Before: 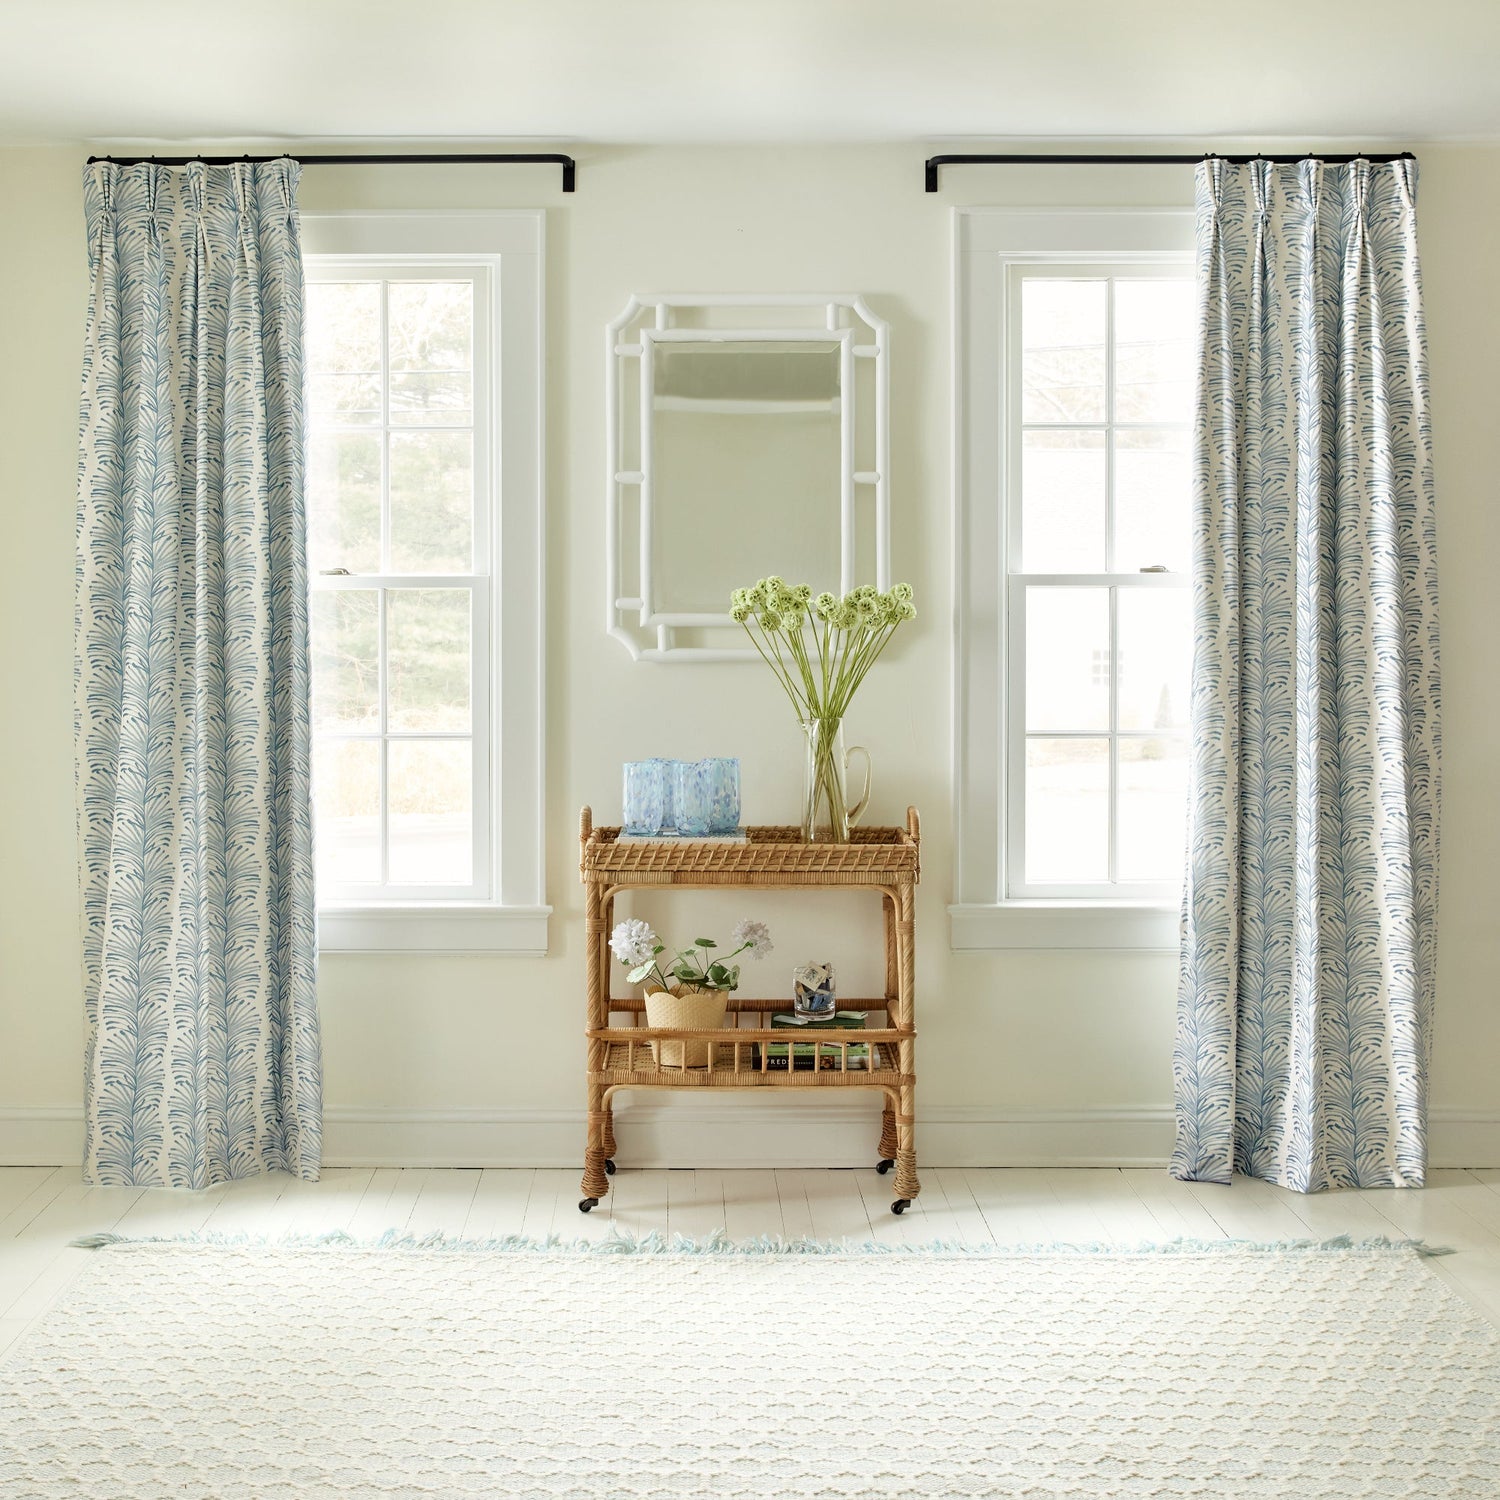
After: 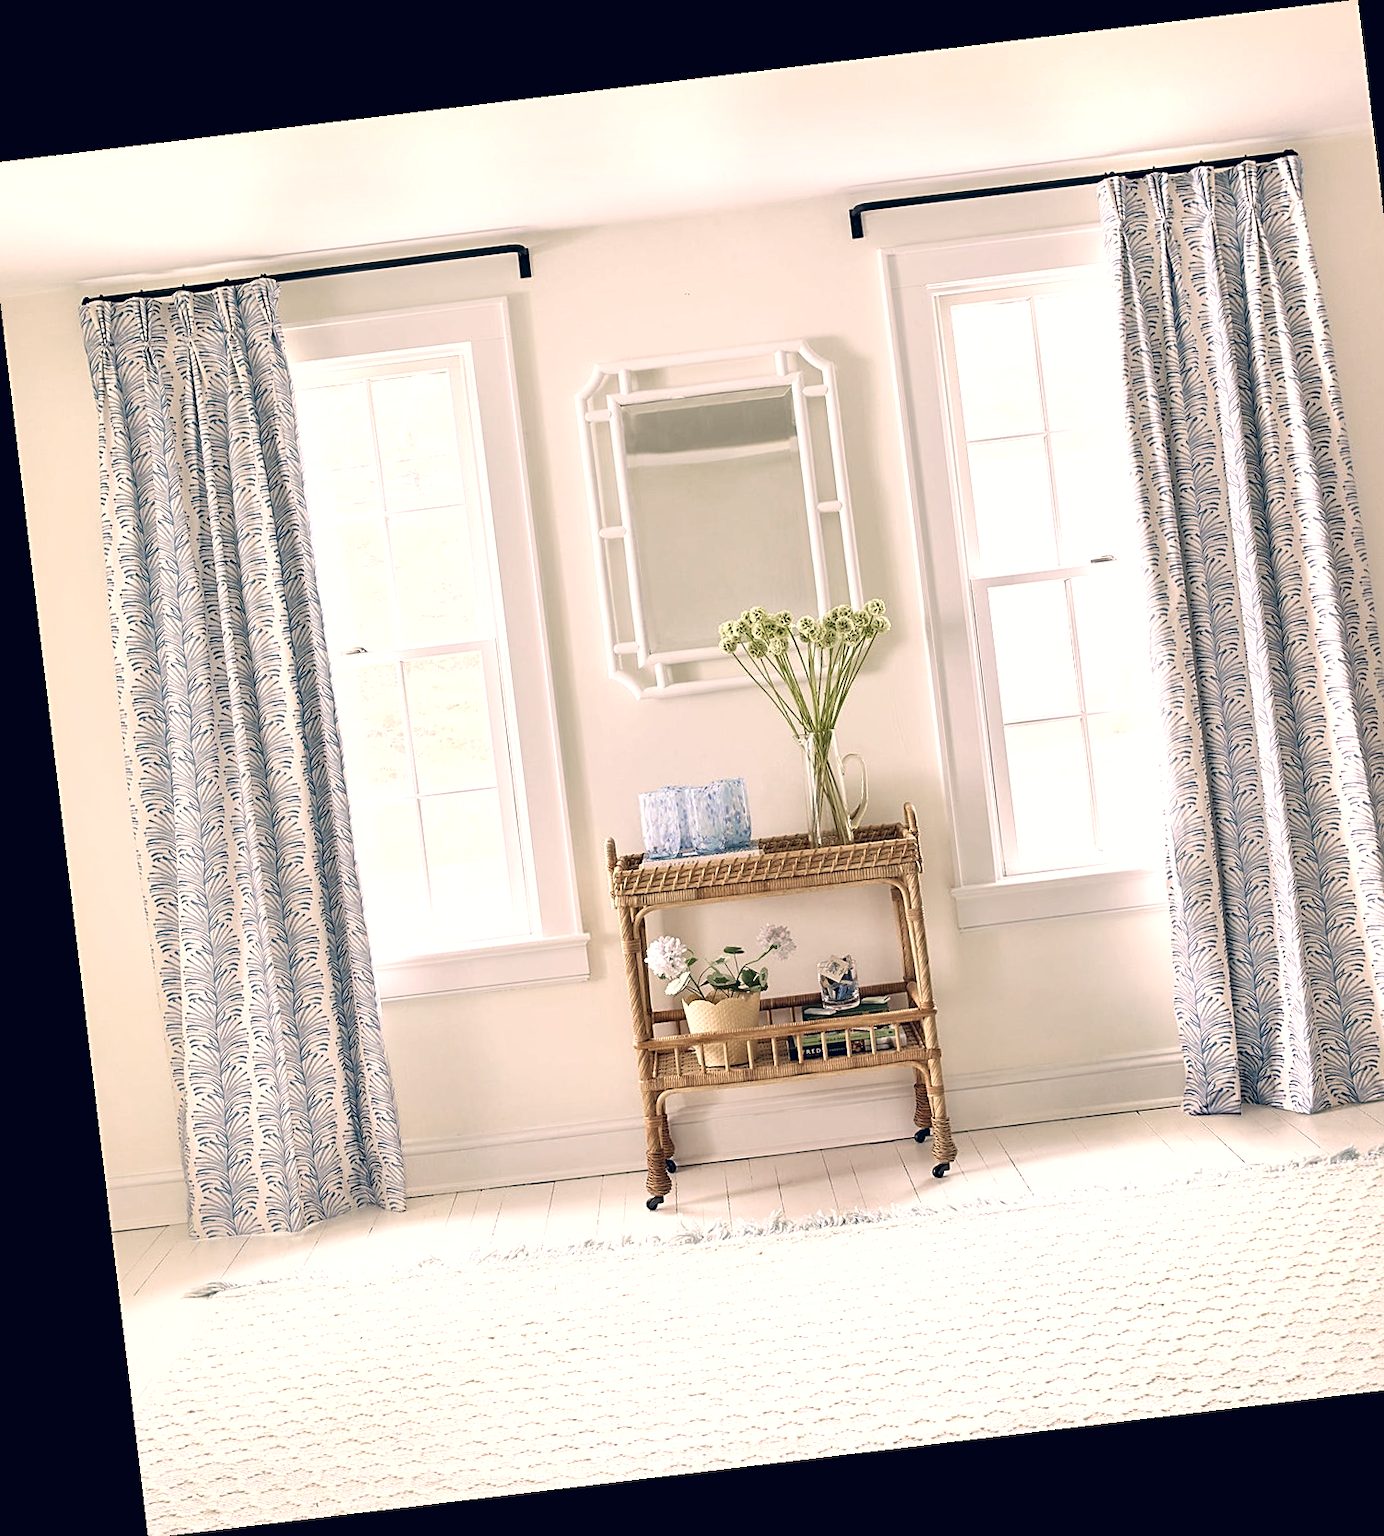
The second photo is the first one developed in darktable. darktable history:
color correction: highlights a* 14.46, highlights b* 5.85, shadows a* -5.53, shadows b* -15.24, saturation 0.85
crop and rotate: left 1.088%, right 8.807%
color zones: curves: ch0 [(0, 0.558) (0.143, 0.548) (0.286, 0.447) (0.429, 0.259) (0.571, 0.5) (0.714, 0.5) (0.857, 0.593) (1, 0.558)]; ch1 [(0, 0.543) (0.01, 0.544) (0.12, 0.492) (0.248, 0.458) (0.5, 0.534) (0.748, 0.5) (0.99, 0.469) (1, 0.543)]; ch2 [(0, 0.507) (0.143, 0.522) (0.286, 0.505) (0.429, 0.5) (0.571, 0.5) (0.714, 0.5) (0.857, 0.5) (1, 0.507)]
exposure: exposure 0.376 EV, compensate highlight preservation false
rotate and perspective: rotation -6.83°, automatic cropping off
shadows and highlights: radius 125.46, shadows 30.51, highlights -30.51, low approximation 0.01, soften with gaussian
white balance: emerald 1
sharpen: on, module defaults
